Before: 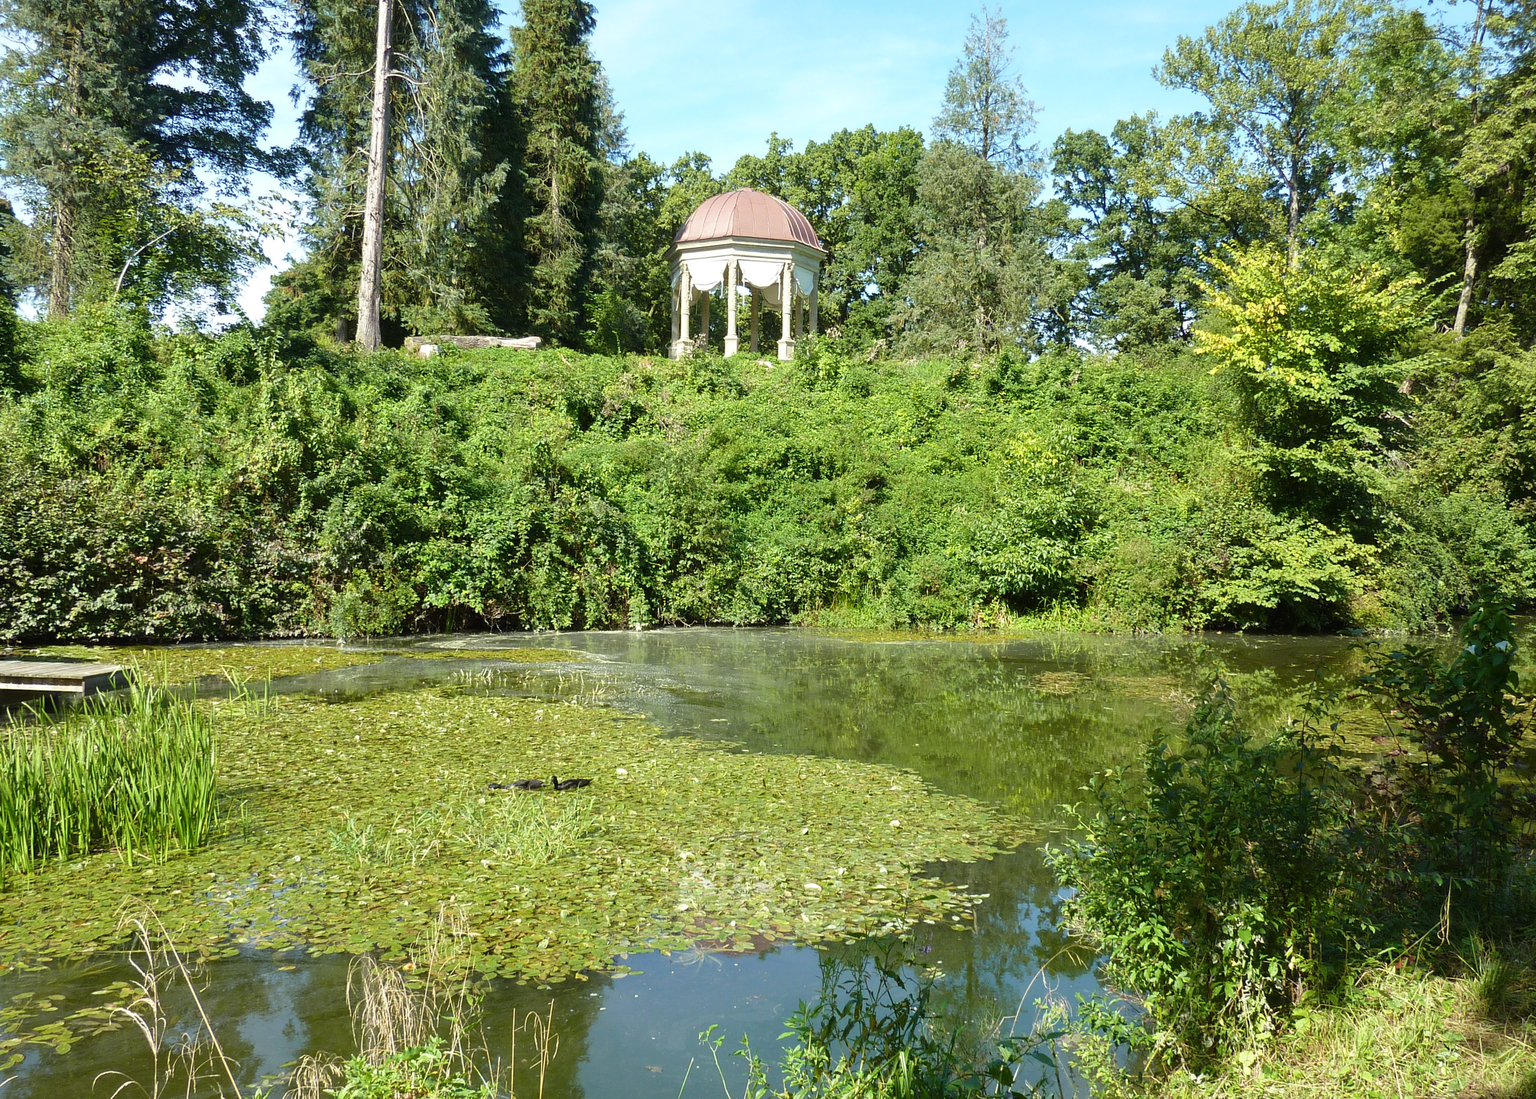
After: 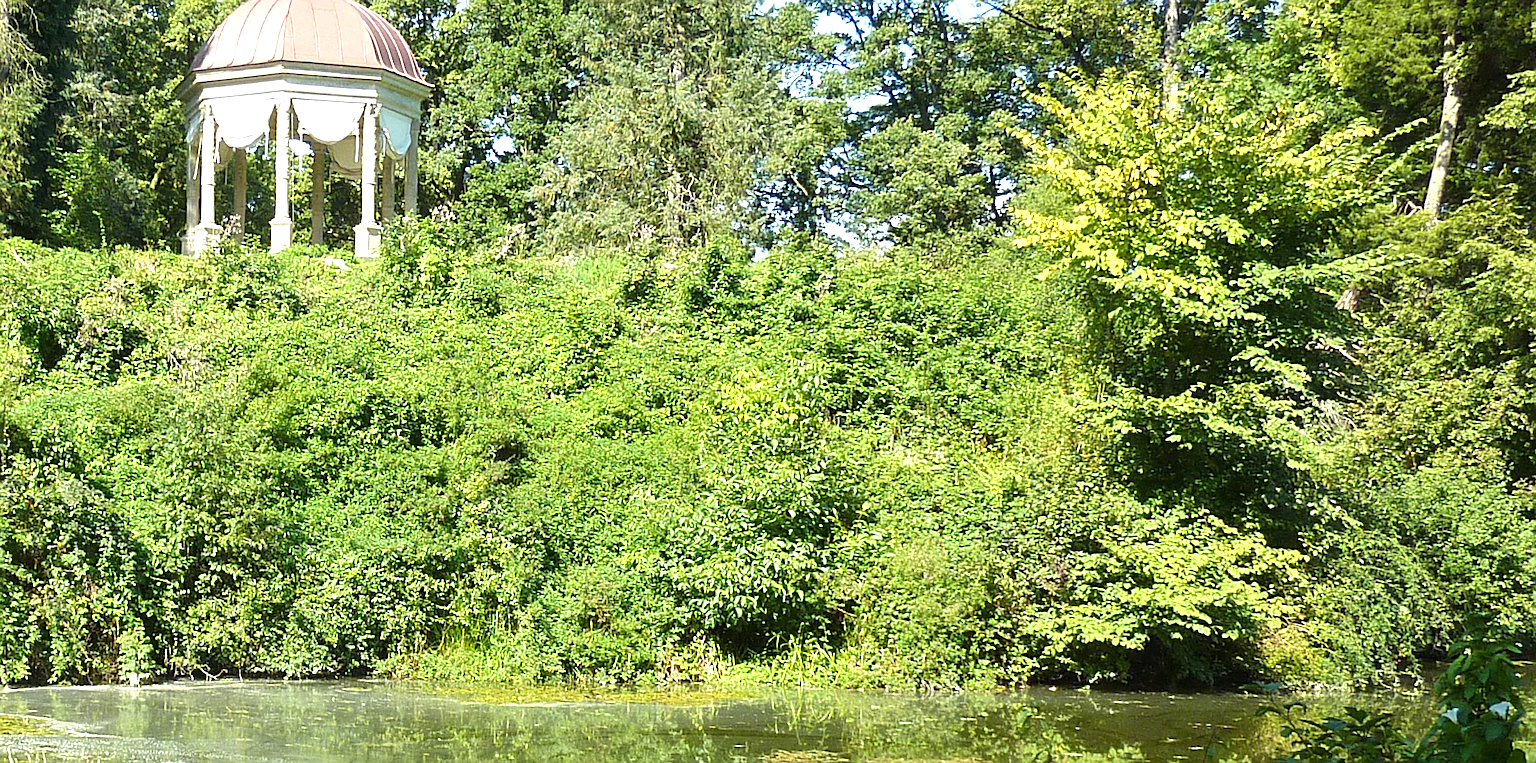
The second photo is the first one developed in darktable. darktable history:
sharpen: amount 0.499
exposure: black level correction 0, exposure 0.696 EV, compensate highlight preservation false
local contrast: mode bilateral grid, contrast 15, coarseness 36, detail 105%, midtone range 0.2
crop: left 36.064%, top 17.992%, right 0.714%, bottom 38.074%
